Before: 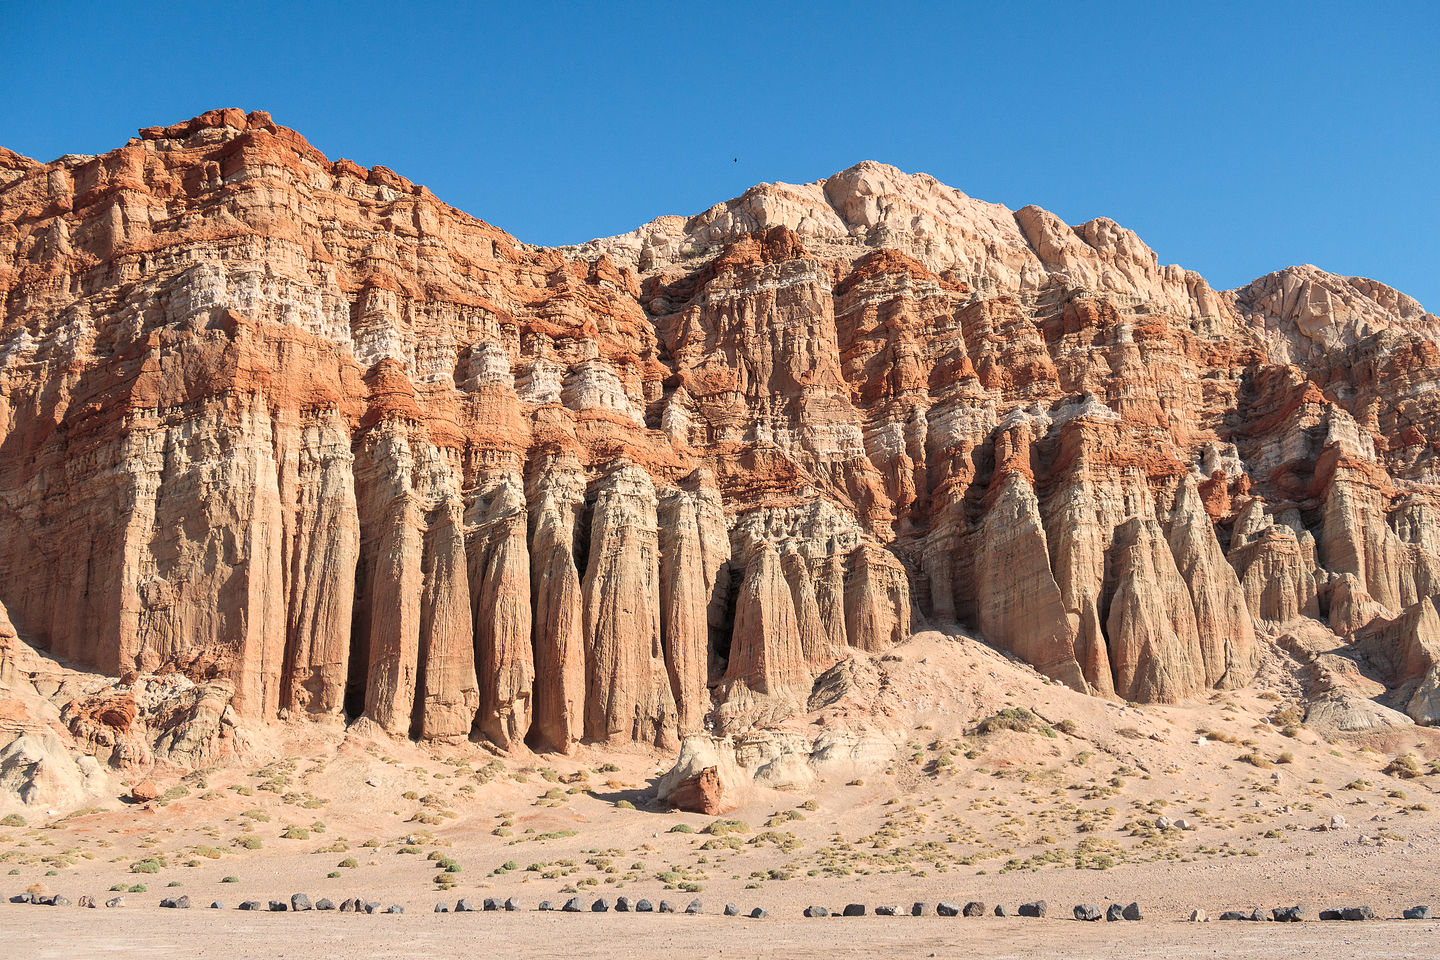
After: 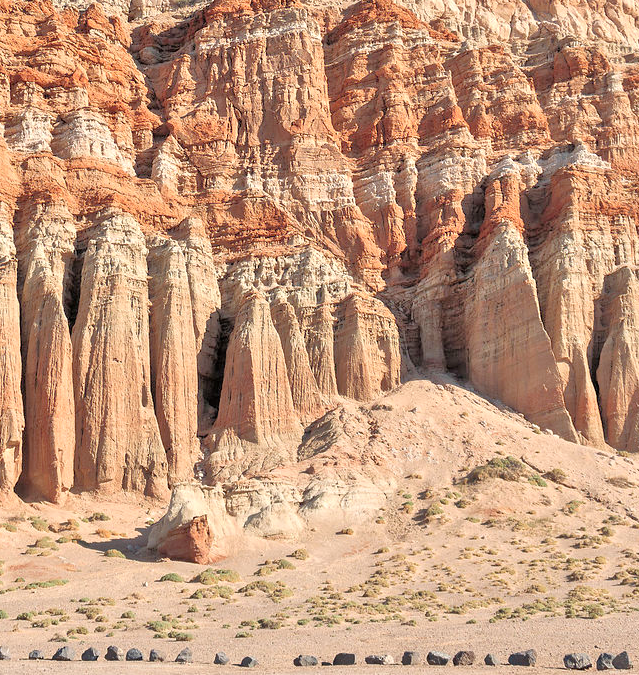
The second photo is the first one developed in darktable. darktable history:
tone equalizer: -7 EV 0.15 EV, -6 EV 0.6 EV, -5 EV 1.15 EV, -4 EV 1.33 EV, -3 EV 1.15 EV, -2 EV 0.6 EV, -1 EV 0.15 EV, mask exposure compensation -0.5 EV
crop: left 35.432%, top 26.233%, right 20.145%, bottom 3.432%
